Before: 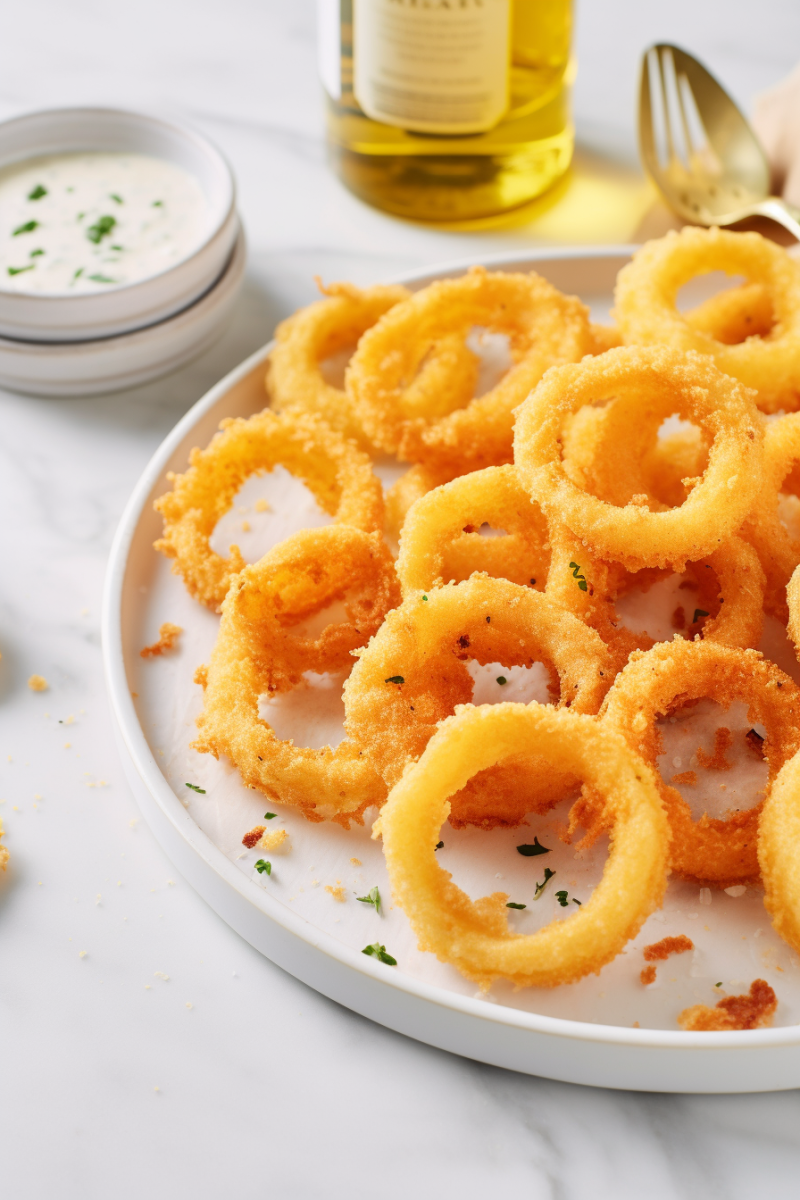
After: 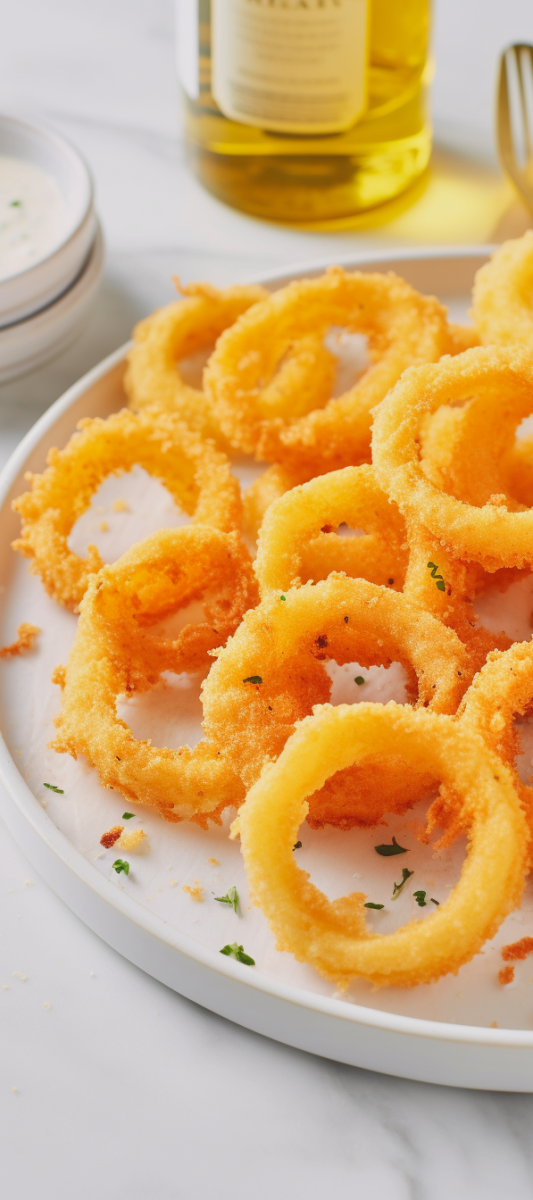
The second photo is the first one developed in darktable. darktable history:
tone equalizer: -7 EV 0.16 EV, -6 EV 0.634 EV, -5 EV 1.17 EV, -4 EV 1.36 EV, -3 EV 1.15 EV, -2 EV 0.6 EV, -1 EV 0.164 EV
crop and rotate: left 17.825%, right 15.462%
contrast brightness saturation: contrast -0.122
